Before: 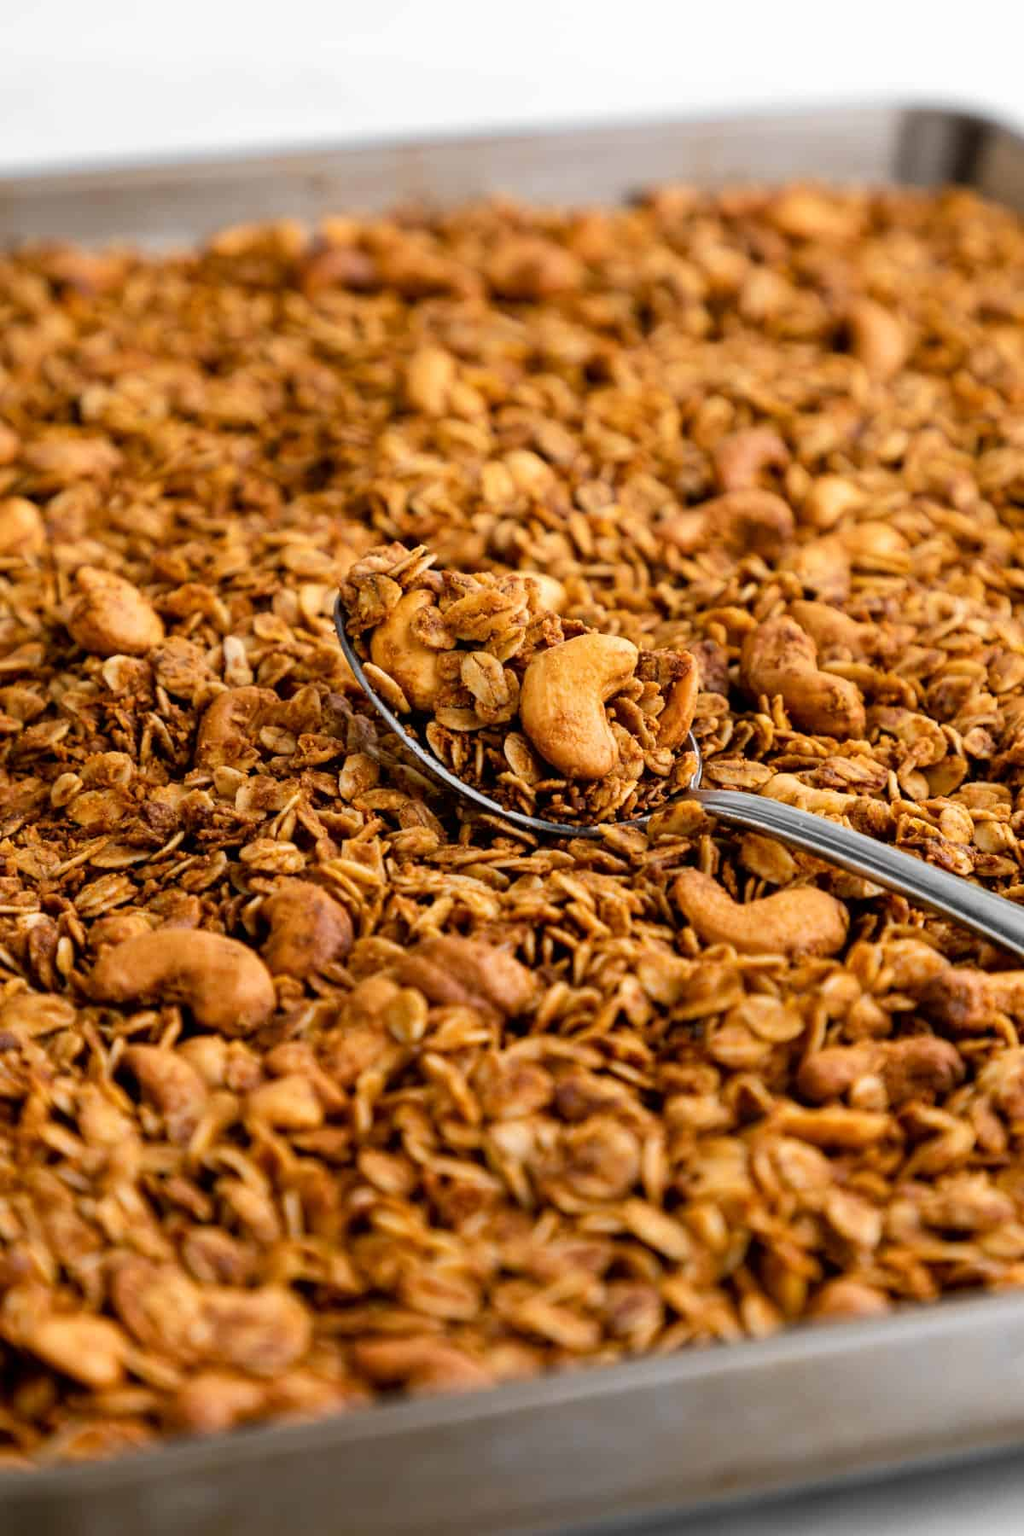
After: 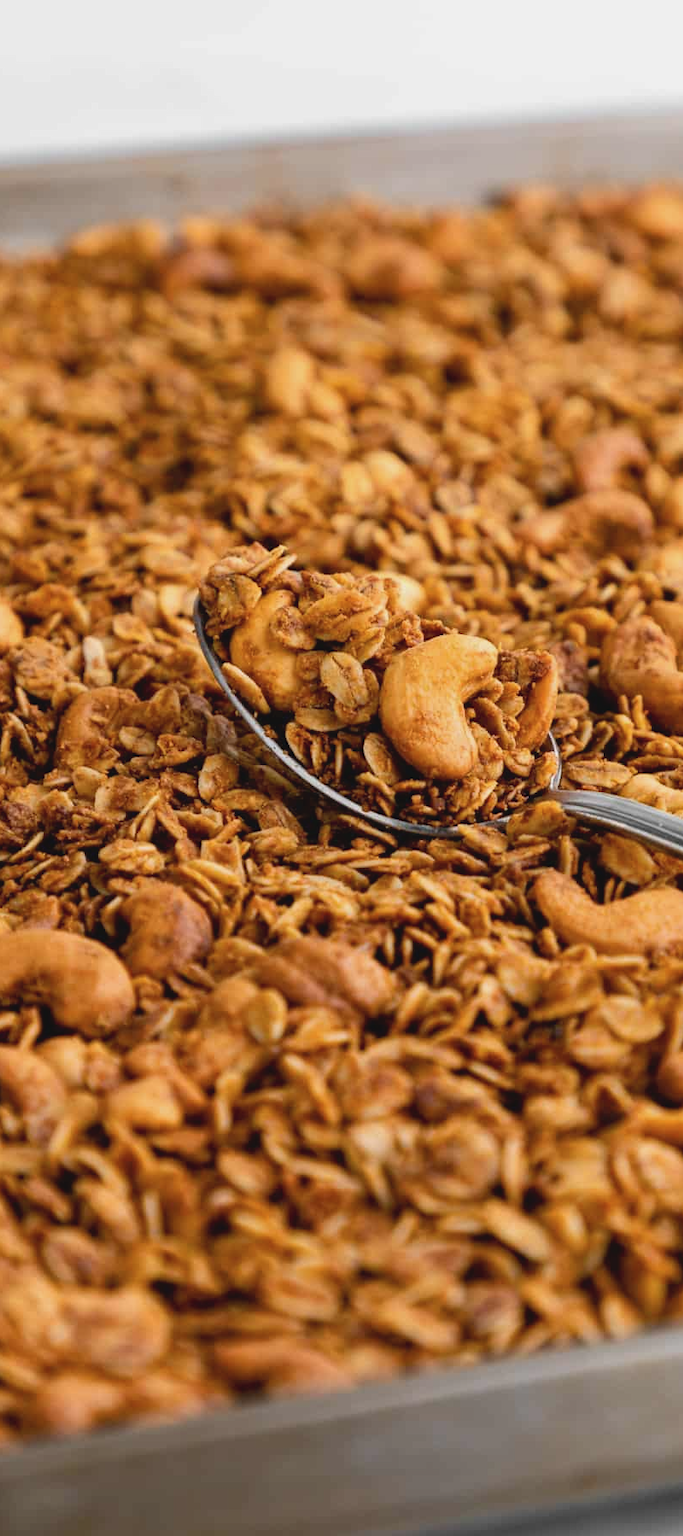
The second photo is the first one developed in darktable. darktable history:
contrast brightness saturation: contrast -0.1, saturation -0.104
crop and rotate: left 13.811%, right 19.453%
